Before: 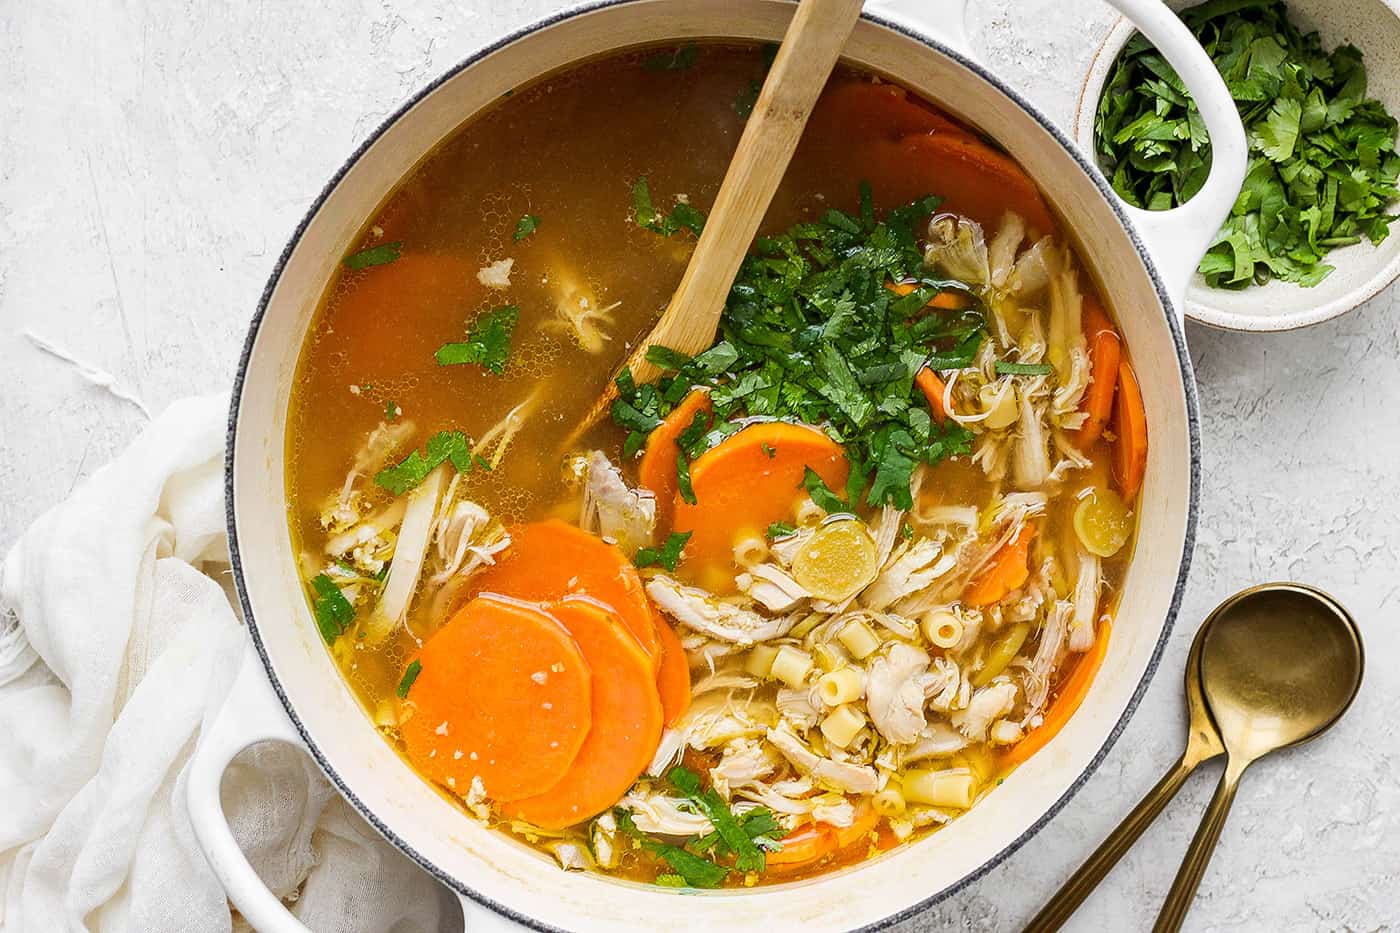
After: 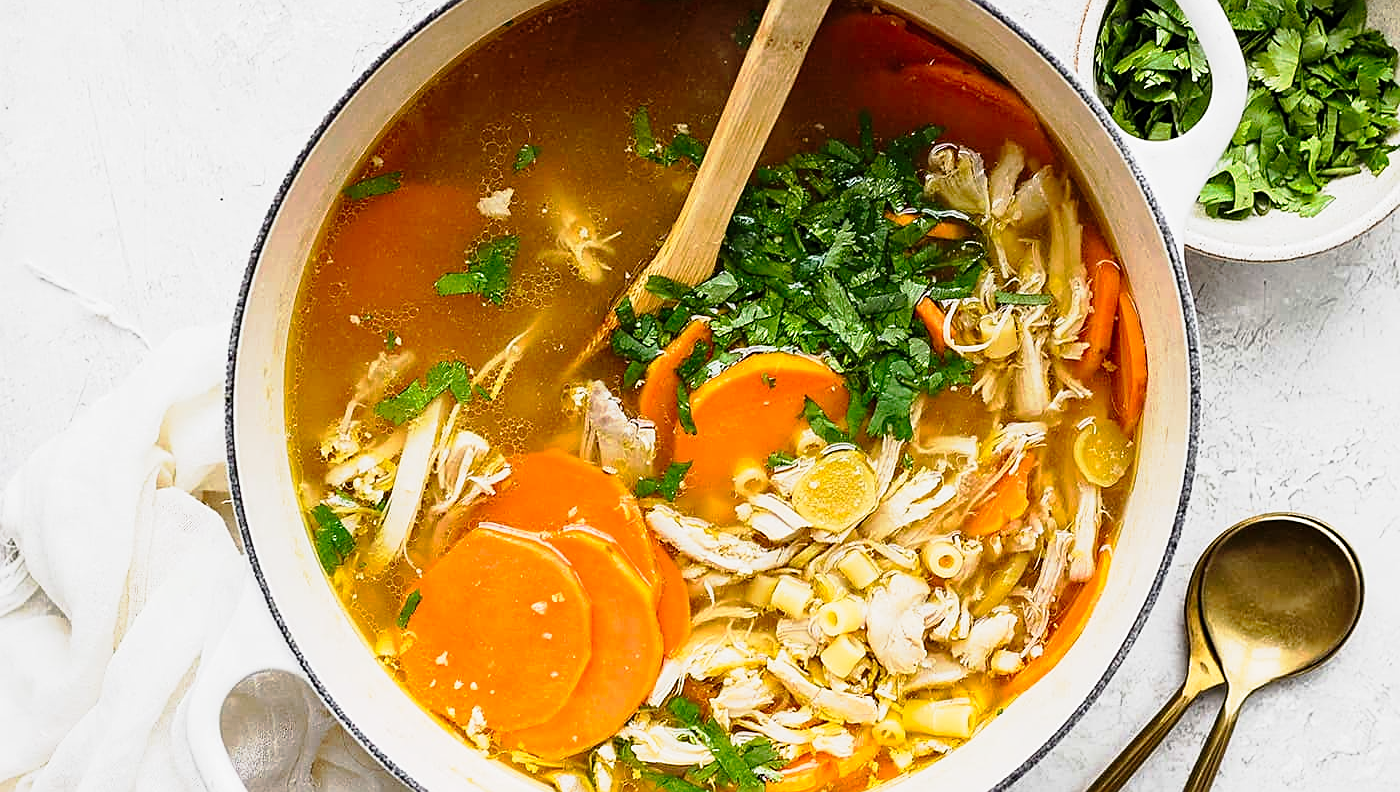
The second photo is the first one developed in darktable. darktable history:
crop: top 7.581%, bottom 7.486%
sharpen: on, module defaults
tone curve: curves: ch0 [(0, 0) (0.105, 0.068) (0.195, 0.162) (0.283, 0.283) (0.384, 0.404) (0.485, 0.531) (0.638, 0.681) (0.795, 0.879) (1, 0.977)]; ch1 [(0, 0) (0.161, 0.092) (0.35, 0.33) (0.379, 0.401) (0.456, 0.469) (0.498, 0.503) (0.531, 0.537) (0.596, 0.621) (0.635, 0.671) (1, 1)]; ch2 [(0, 0) (0.371, 0.362) (0.437, 0.437) (0.483, 0.484) (0.53, 0.515) (0.56, 0.58) (0.622, 0.606) (1, 1)], preserve colors none
